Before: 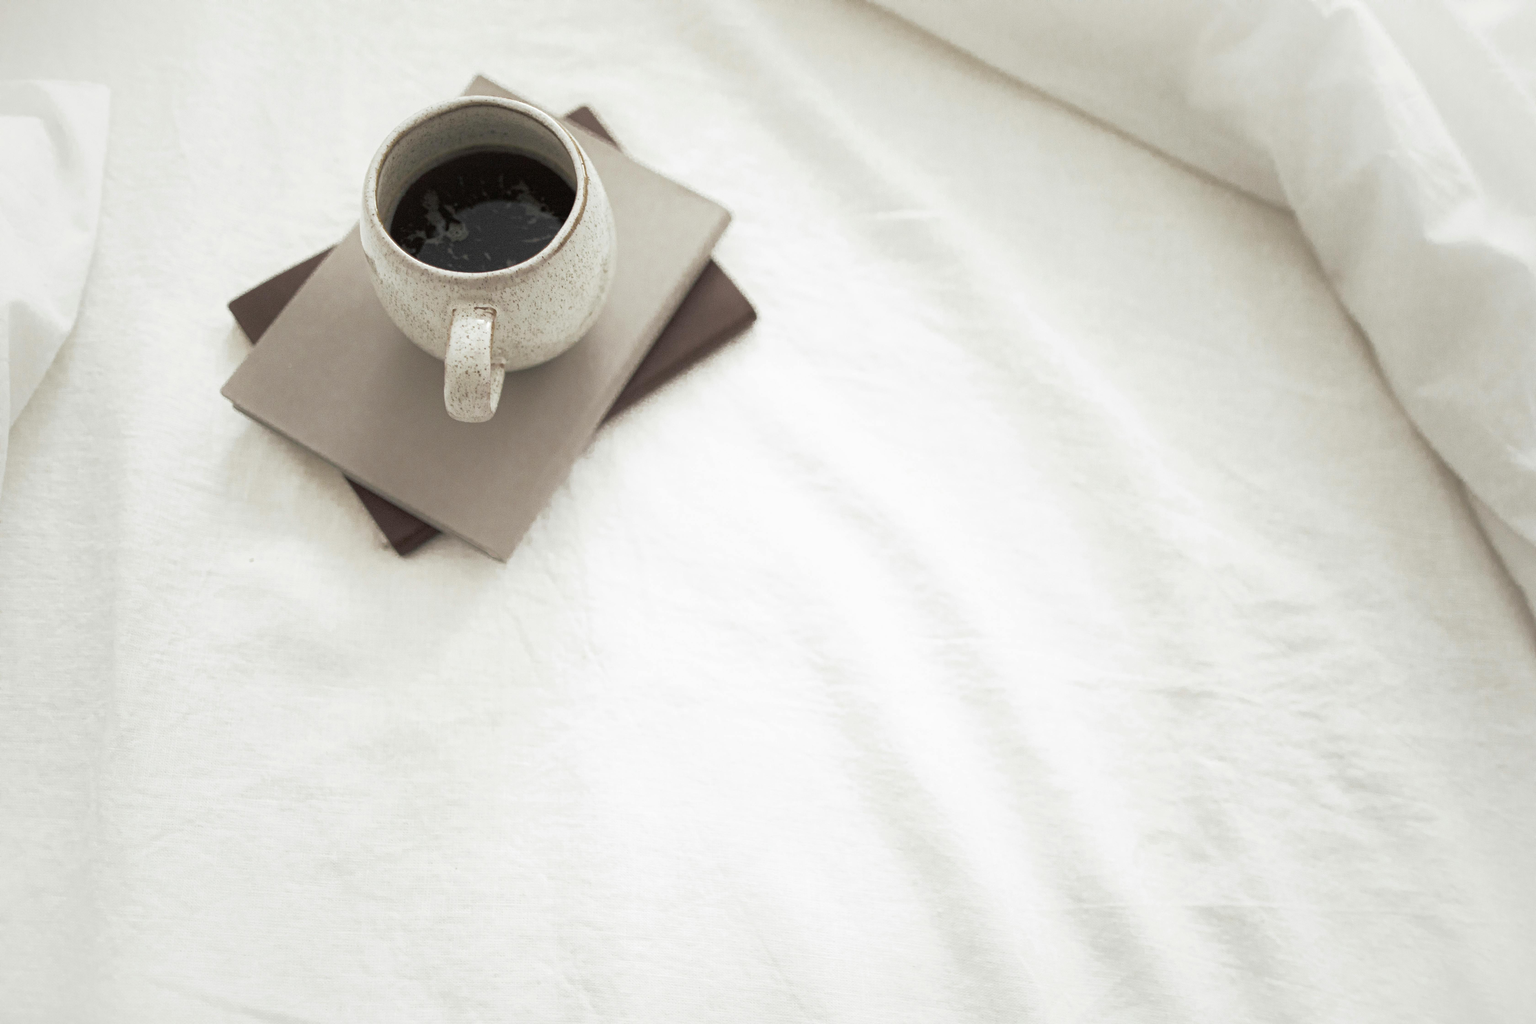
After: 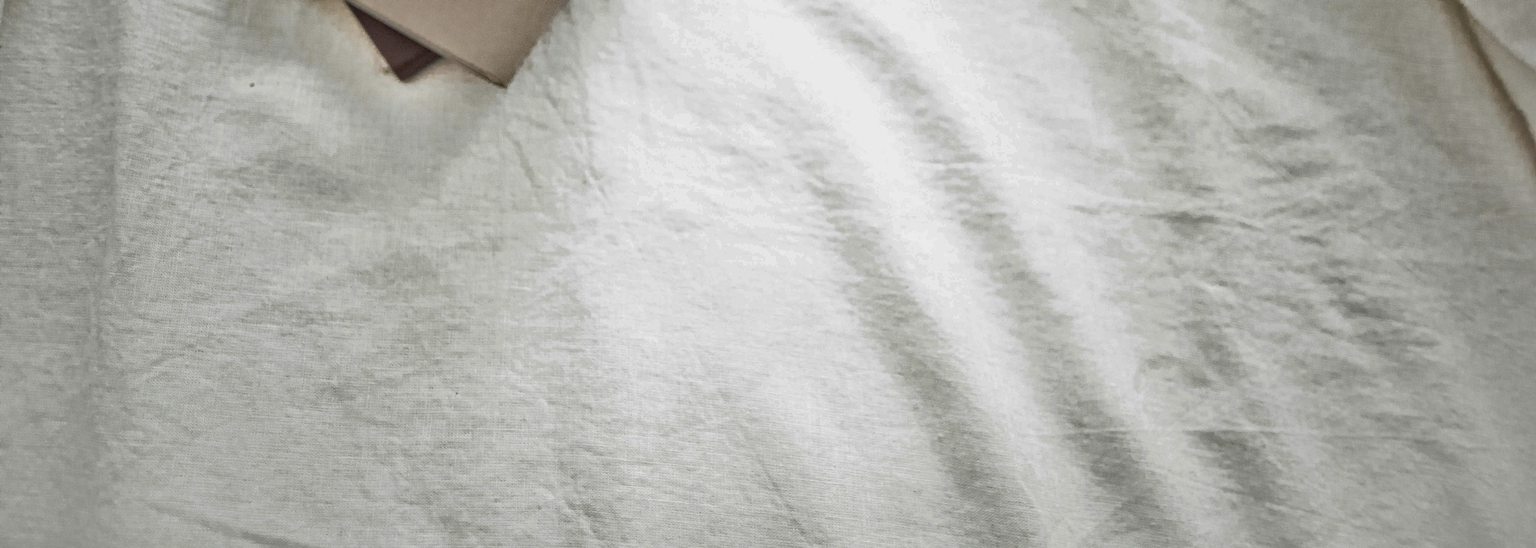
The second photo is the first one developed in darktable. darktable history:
crop and rotate: top 46.469%, right 0.034%
tone curve: curves: ch0 [(0, 0.018) (0.061, 0.041) (0.205, 0.191) (0.289, 0.292) (0.39, 0.424) (0.493, 0.551) (0.666, 0.743) (0.795, 0.841) (1, 0.998)]; ch1 [(0, 0) (0.385, 0.343) (0.439, 0.415) (0.494, 0.498) (0.501, 0.501) (0.51, 0.496) (0.548, 0.554) (0.586, 0.61) (0.684, 0.658) (0.783, 0.804) (1, 1)]; ch2 [(0, 0) (0.304, 0.31) (0.403, 0.399) (0.441, 0.428) (0.47, 0.469) (0.498, 0.496) (0.524, 0.538) (0.566, 0.588) (0.648, 0.665) (0.697, 0.699) (1, 1)], preserve colors none
shadows and highlights: shadows 20.96, highlights -80.79, soften with gaussian
